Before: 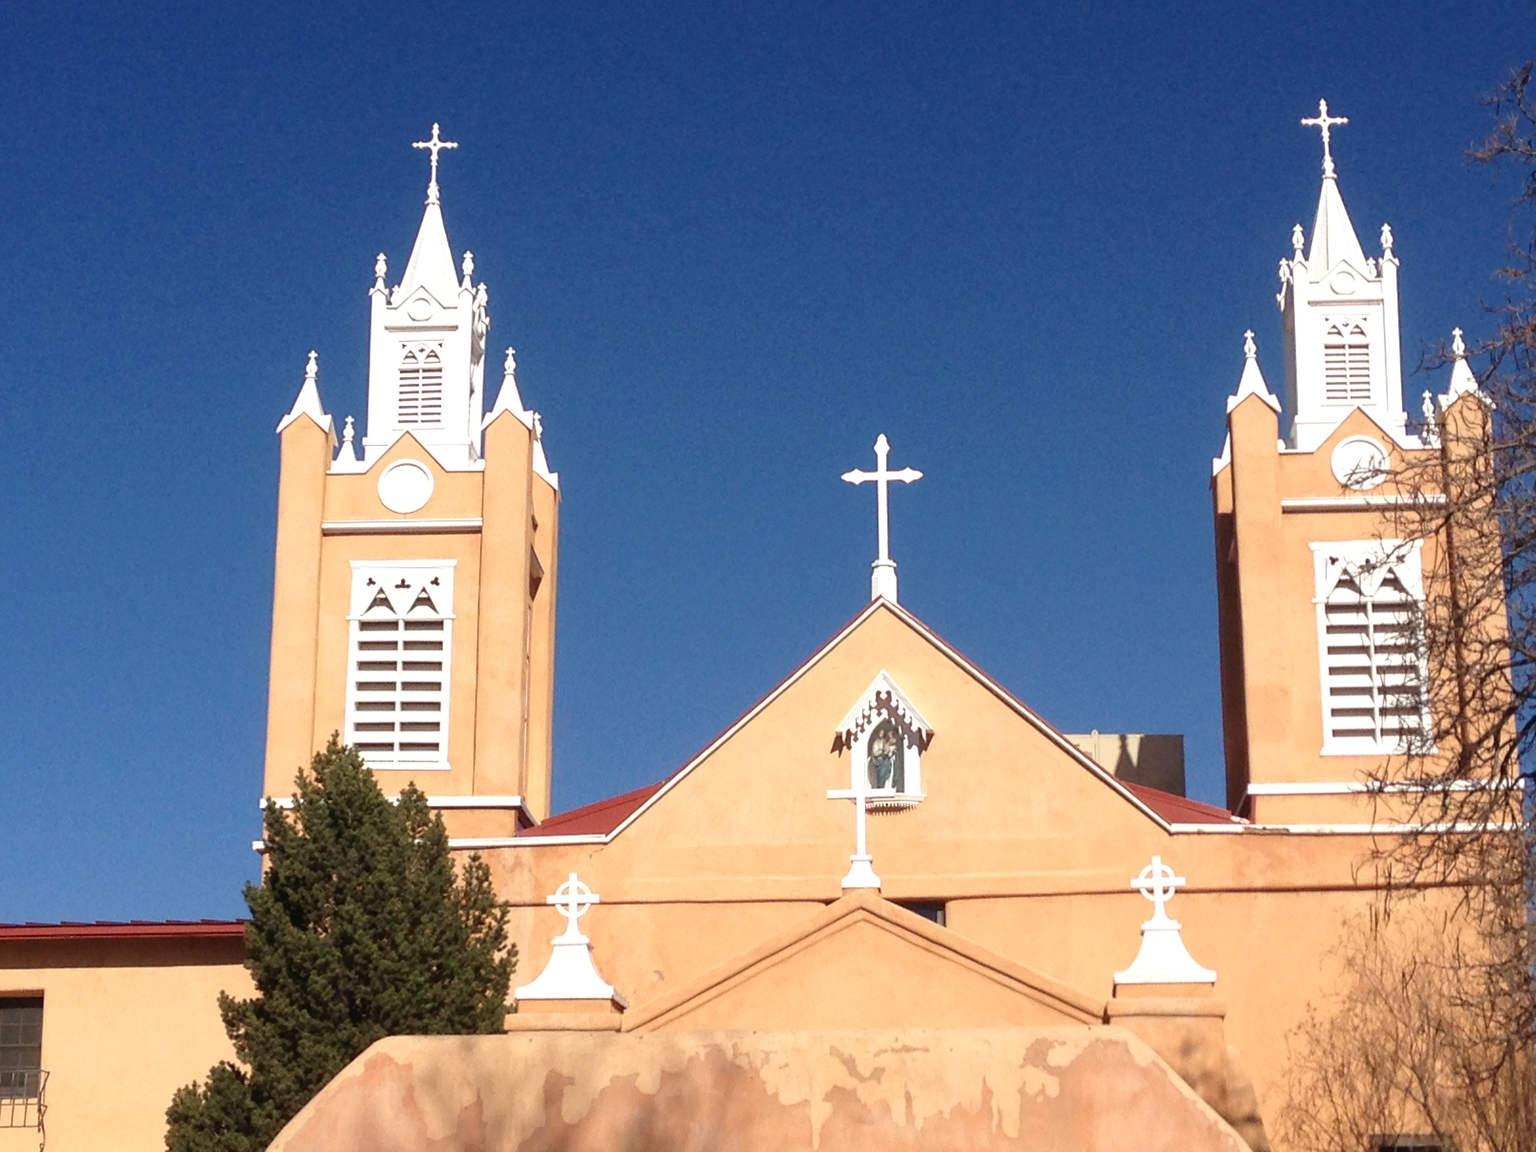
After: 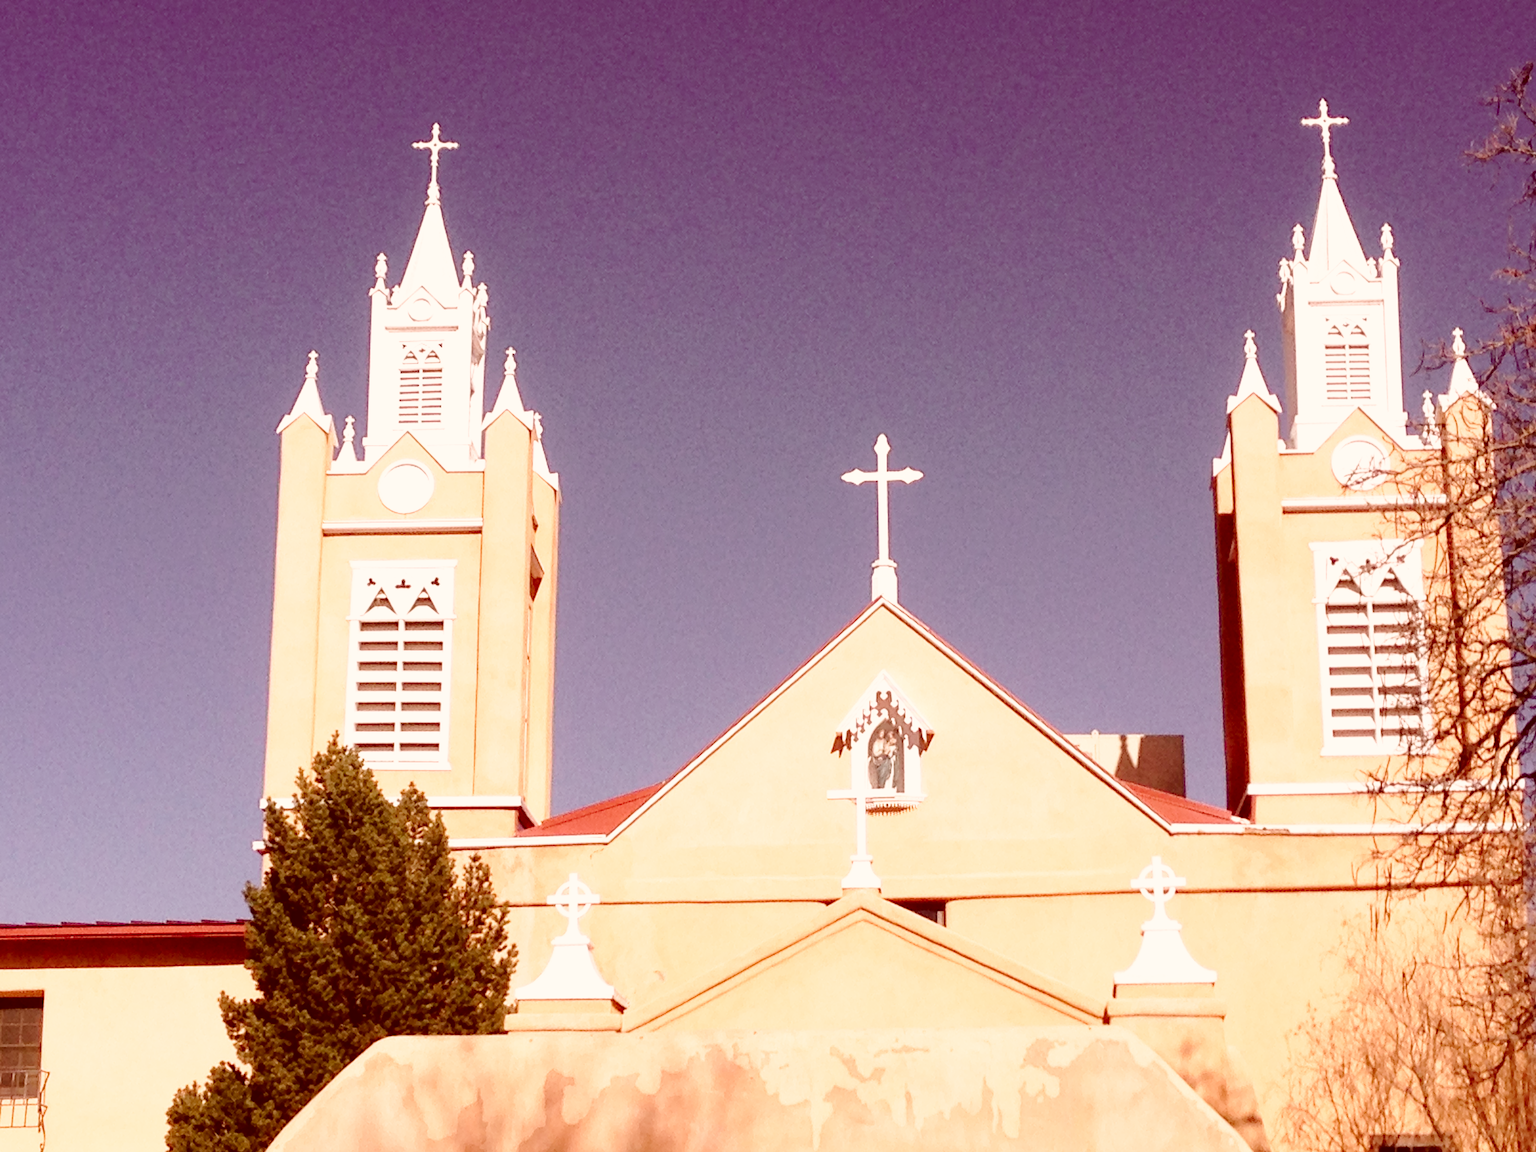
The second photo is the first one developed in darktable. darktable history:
base curve: curves: ch0 [(0, 0) (0.028, 0.03) (0.121, 0.232) (0.46, 0.748) (0.859, 0.968) (1, 1)], preserve colors none
color correction: highlights a* 9.18, highlights b* 8.53, shadows a* 39.23, shadows b* 39.91, saturation 0.778
tone equalizer: on, module defaults
